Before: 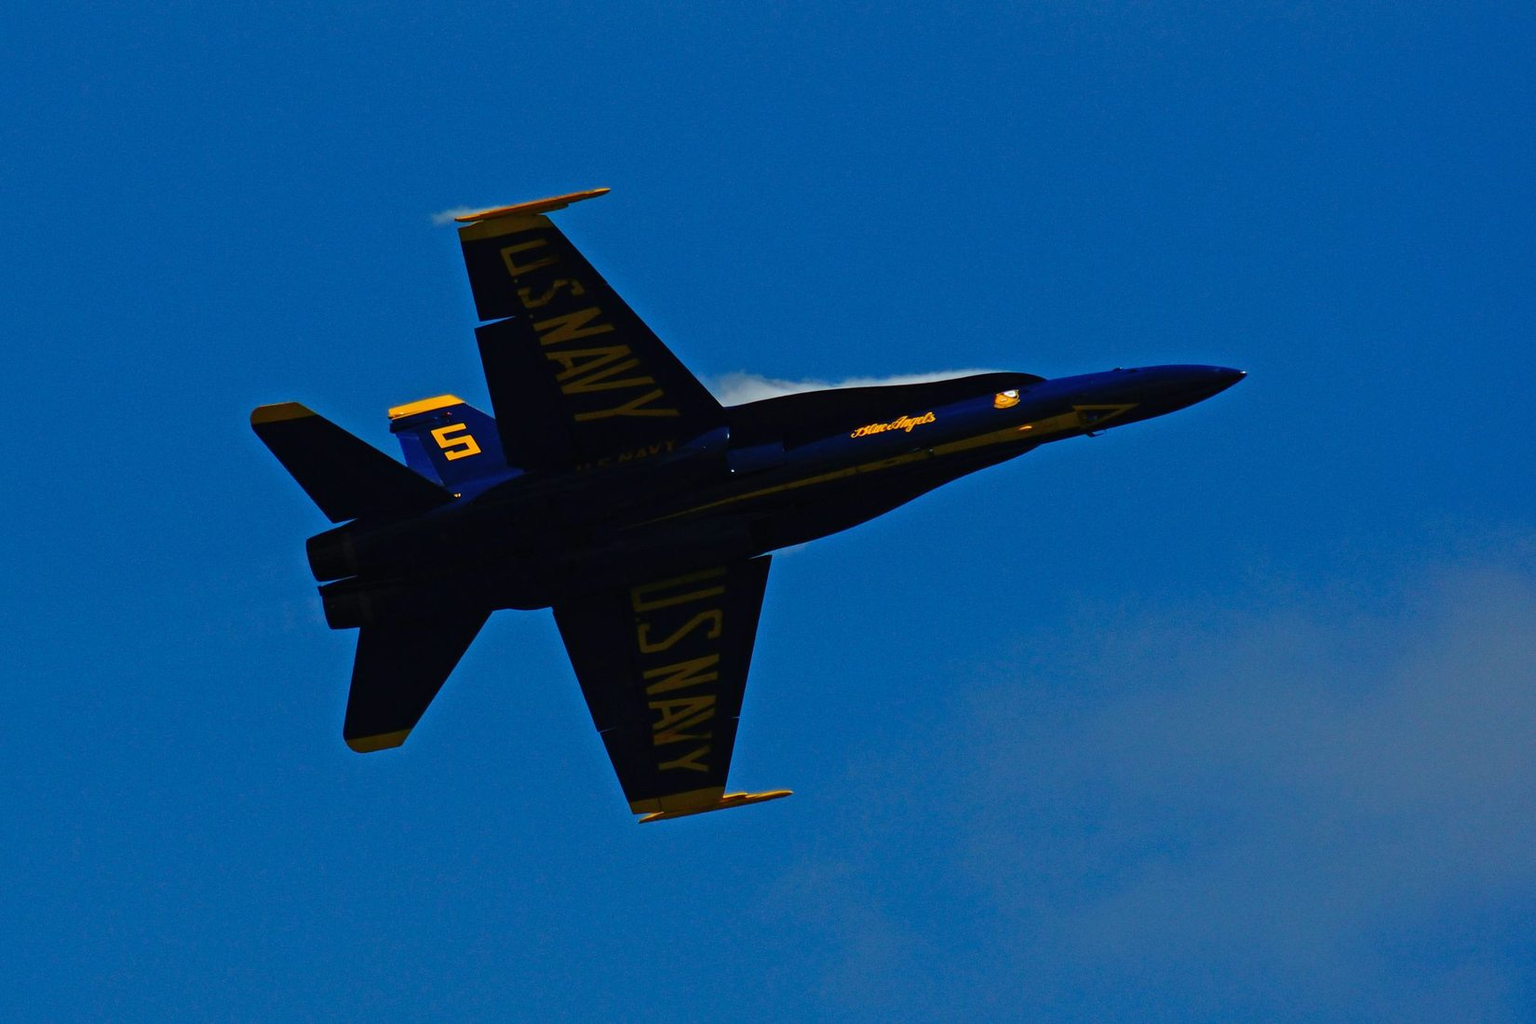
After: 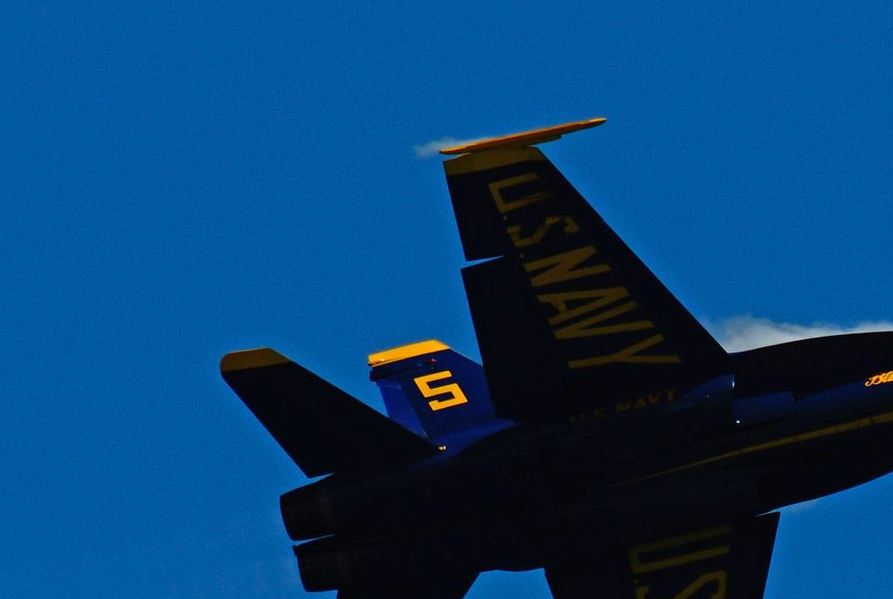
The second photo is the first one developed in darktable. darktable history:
crop and rotate: left 3.024%, top 7.664%, right 42.809%, bottom 37.801%
